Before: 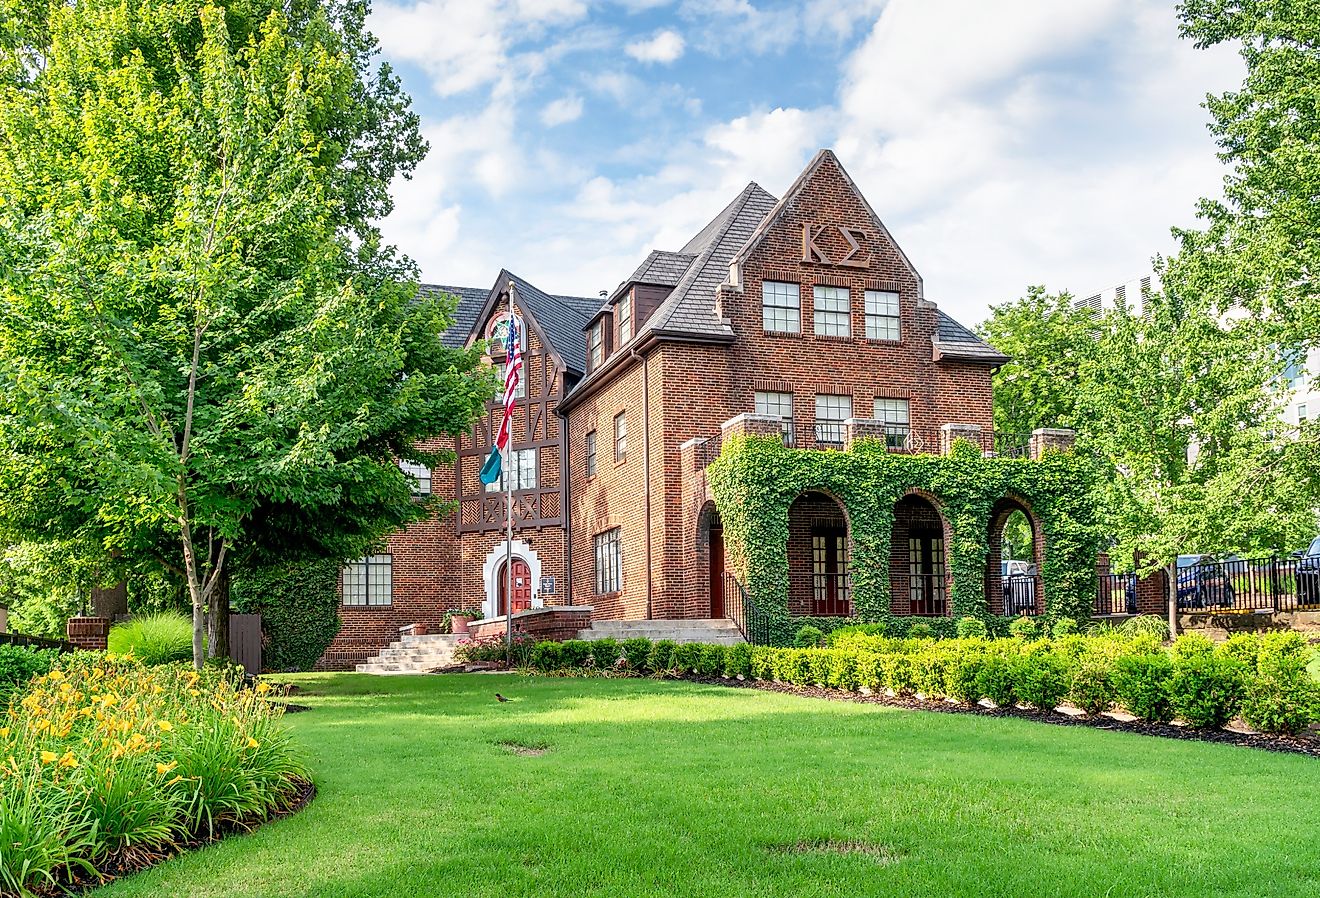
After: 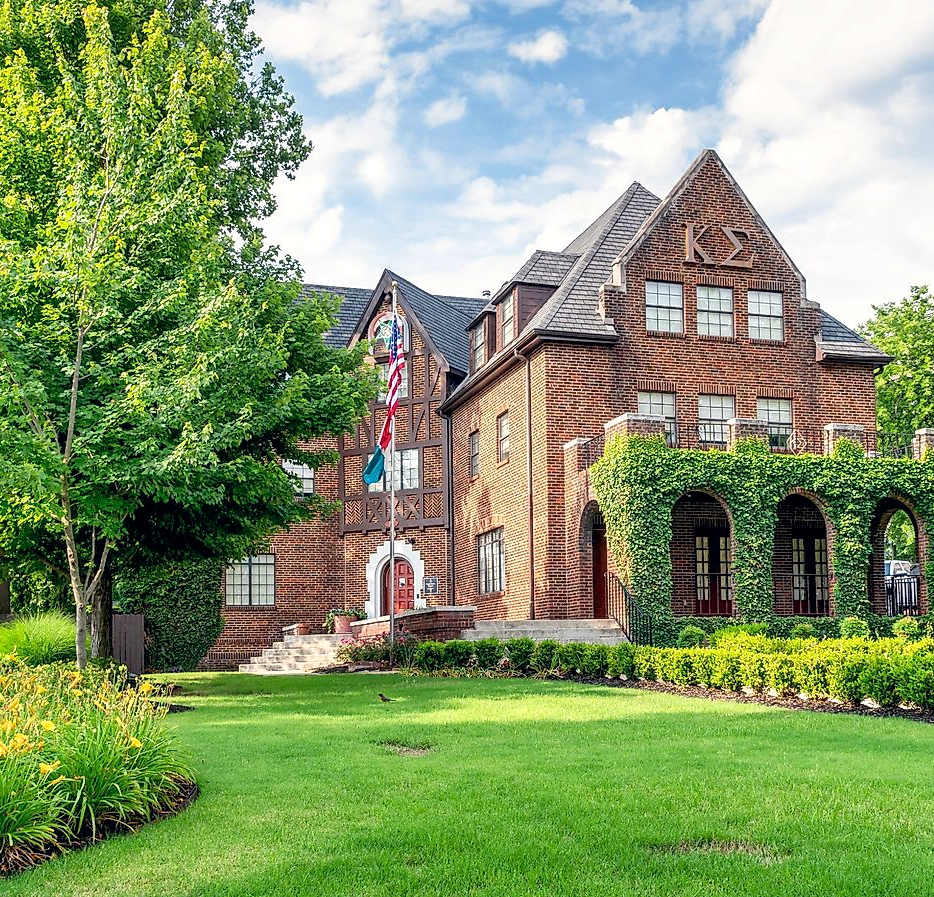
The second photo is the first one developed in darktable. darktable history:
local contrast: highlights 105%, shadows 99%, detail 120%, midtone range 0.2
crop and rotate: left 9.012%, right 20.223%
color correction: highlights a* 0.385, highlights b* 2.71, shadows a* -0.792, shadows b* -4.22
